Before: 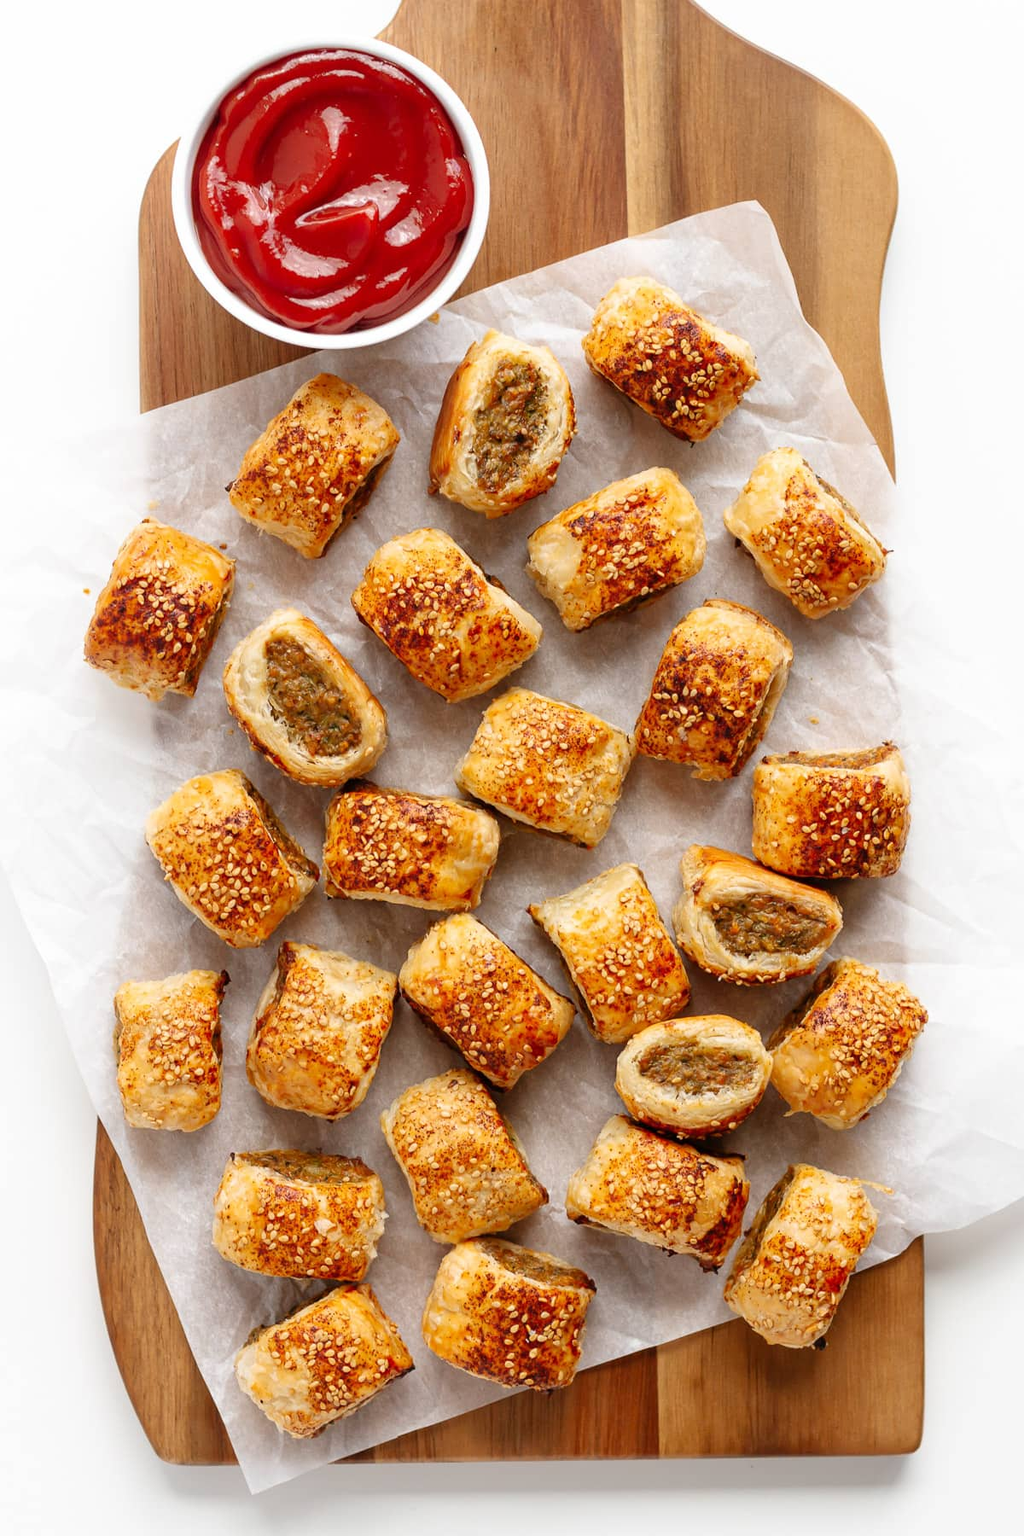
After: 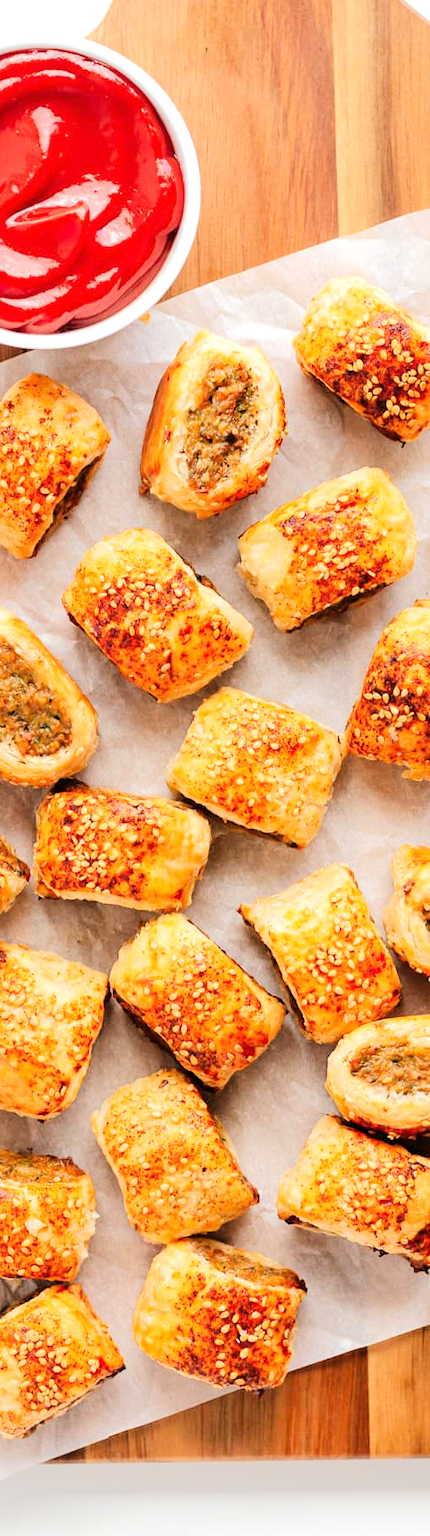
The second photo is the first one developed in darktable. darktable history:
tone equalizer: -7 EV 0.143 EV, -6 EV 0.61 EV, -5 EV 1.18 EV, -4 EV 1.34 EV, -3 EV 1.17 EV, -2 EV 0.6 EV, -1 EV 0.166 EV, edges refinement/feathering 500, mask exposure compensation -1.57 EV, preserve details no
crop: left 28.329%, right 29.532%
